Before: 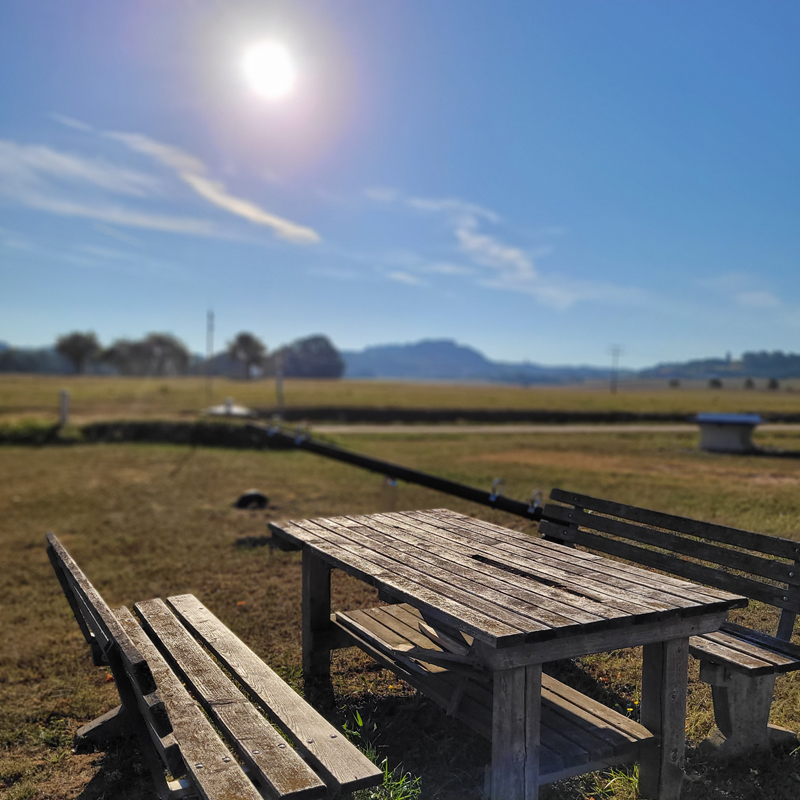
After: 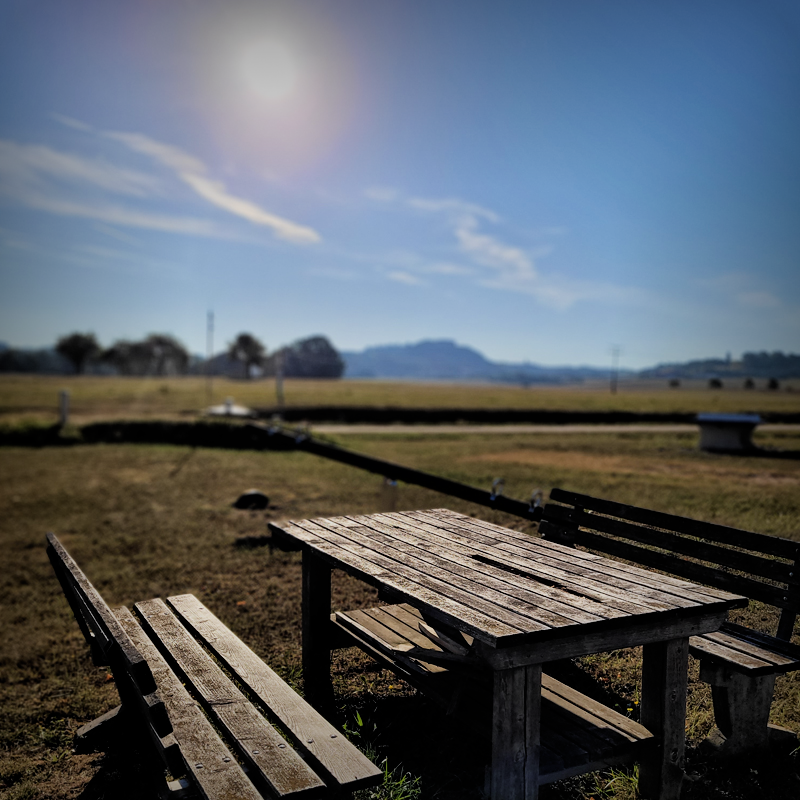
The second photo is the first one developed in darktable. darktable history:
filmic rgb: black relative exposure -5 EV, hardness 2.88, contrast 1.3, highlights saturation mix -30%
vignetting: fall-off start 53.2%, brightness -0.594, saturation 0, automatic ratio true, width/height ratio 1.313, shape 0.22, unbound false
